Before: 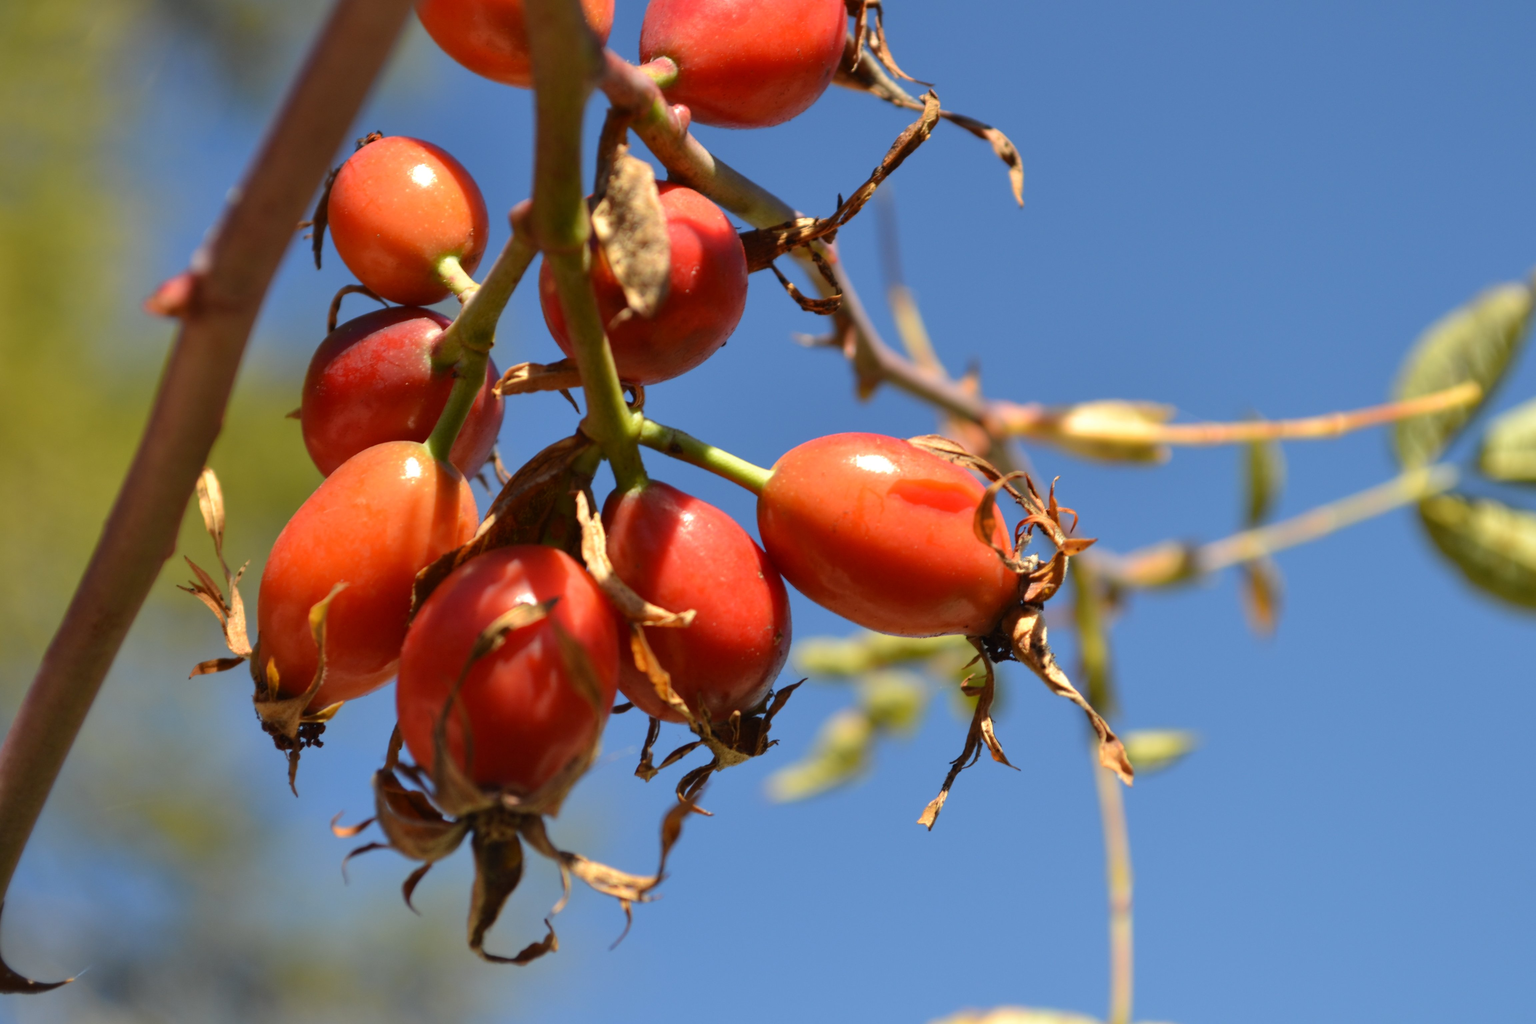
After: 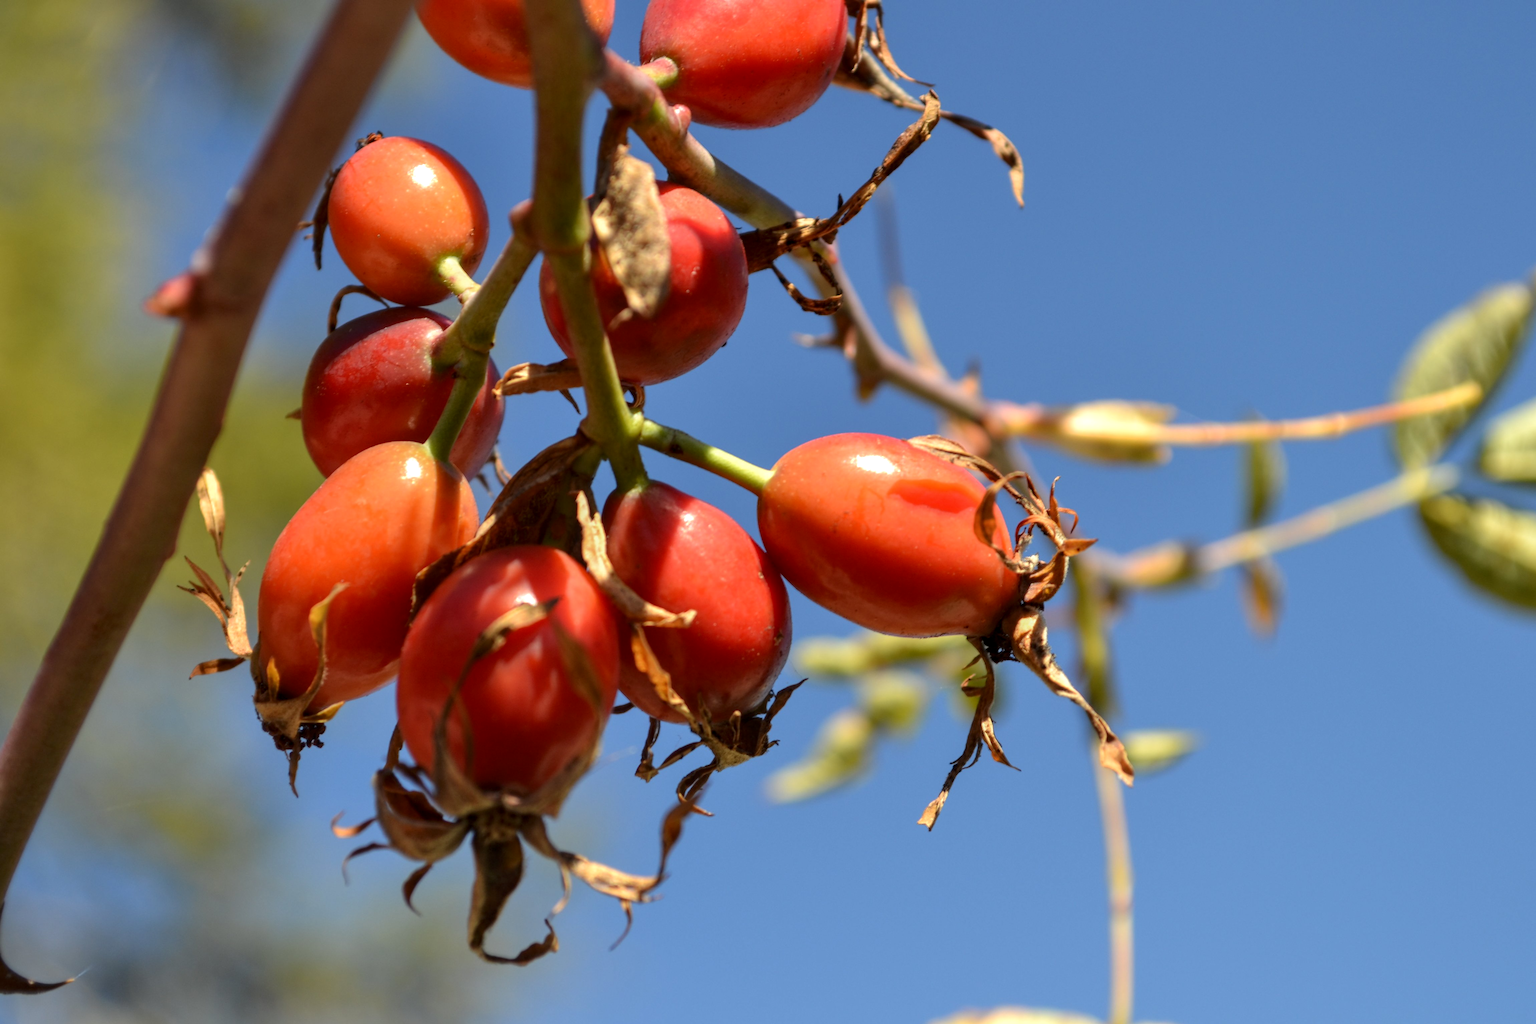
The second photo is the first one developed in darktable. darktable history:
local contrast: on, module defaults
vibrance: vibrance 0%
